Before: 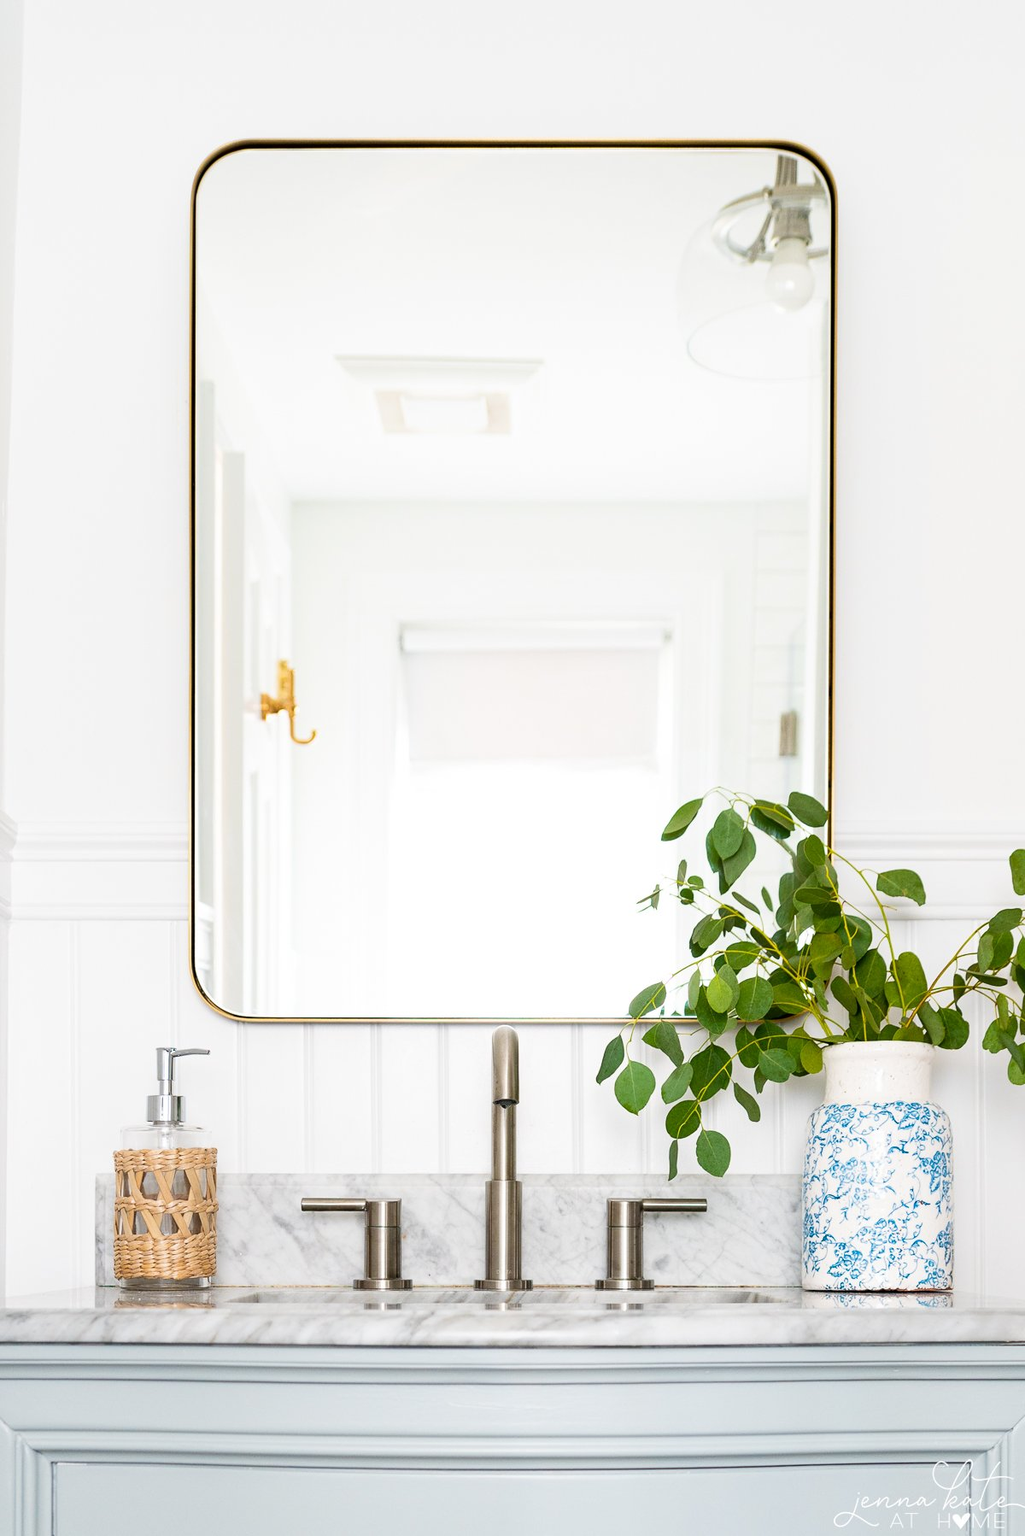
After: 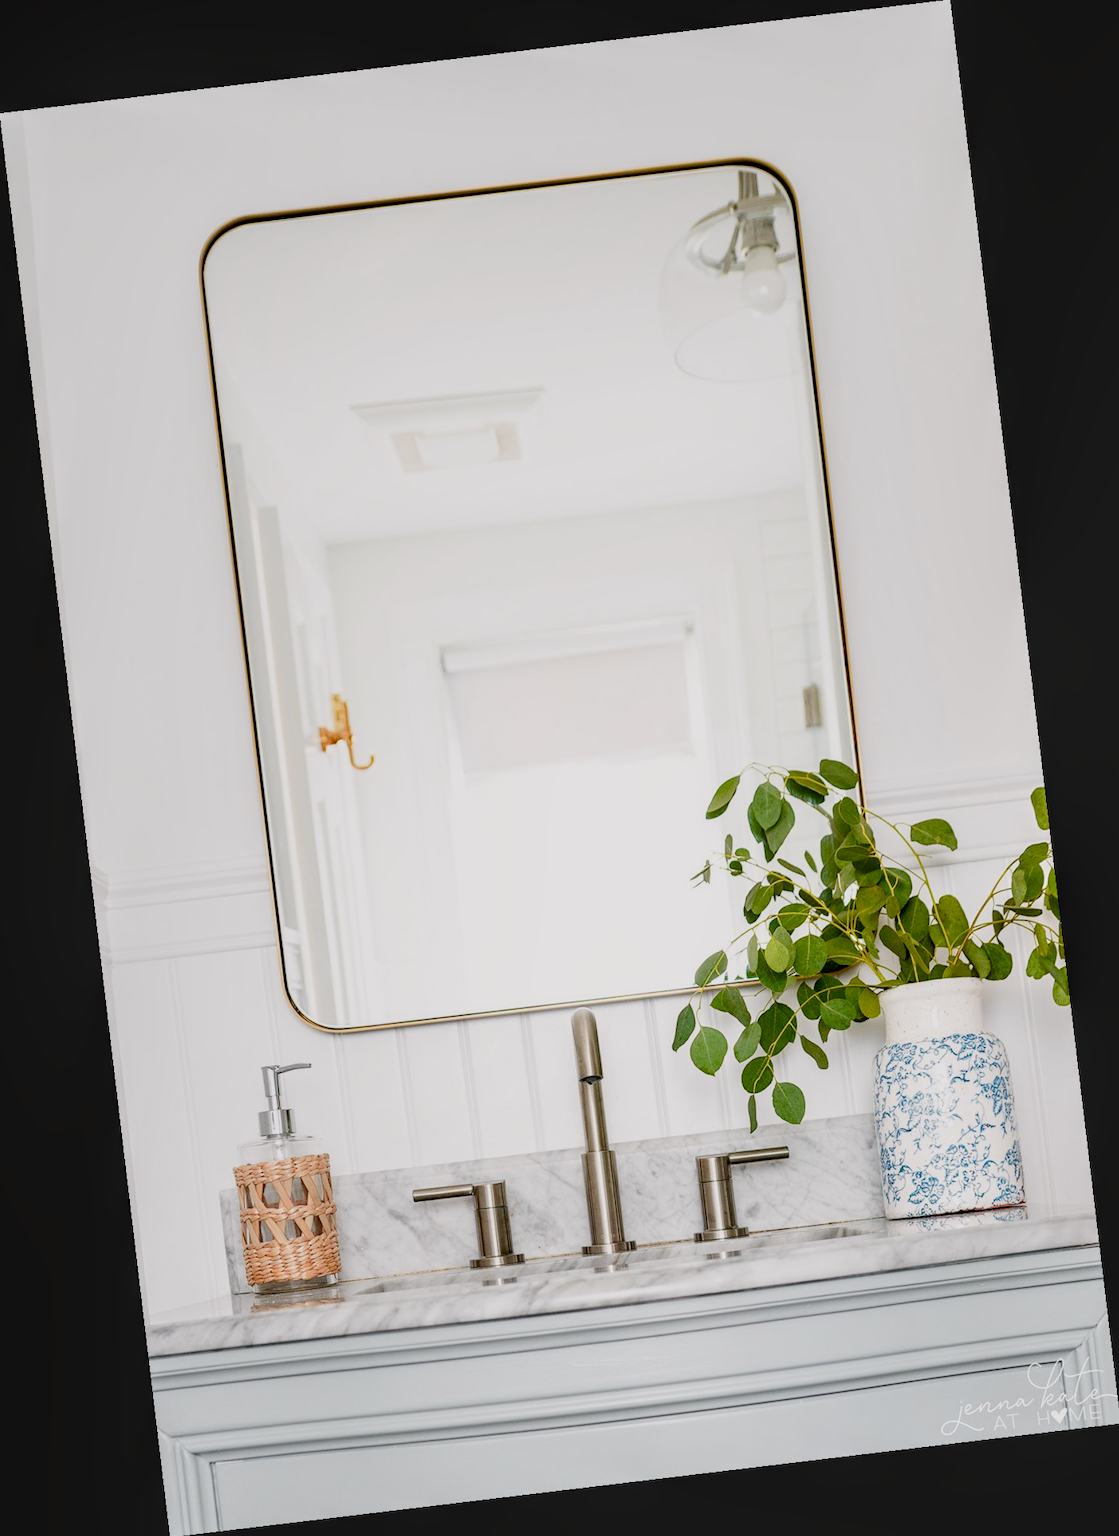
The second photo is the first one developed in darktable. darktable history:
local contrast: detail 130%
rotate and perspective: rotation -6.83°, automatic cropping off
tone equalizer: on, module defaults
tone curve: curves: ch0 [(0, 0.013) (0.036, 0.035) (0.274, 0.288) (0.504, 0.536) (0.844, 0.84) (1, 0.97)]; ch1 [(0, 0) (0.389, 0.403) (0.462, 0.48) (0.499, 0.5) (0.524, 0.529) (0.567, 0.603) (0.626, 0.651) (0.749, 0.781) (1, 1)]; ch2 [(0, 0) (0.464, 0.478) (0.5, 0.501) (0.533, 0.539) (0.599, 0.6) (0.704, 0.732) (1, 1)], color space Lab, independent channels, preserve colors none
color balance rgb: shadows lift › chroma 1%, shadows lift › hue 113°, highlights gain › chroma 0.2%, highlights gain › hue 333°, perceptual saturation grading › global saturation 20%, perceptual saturation grading › highlights -50%, perceptual saturation grading › shadows 25%, contrast -10%
